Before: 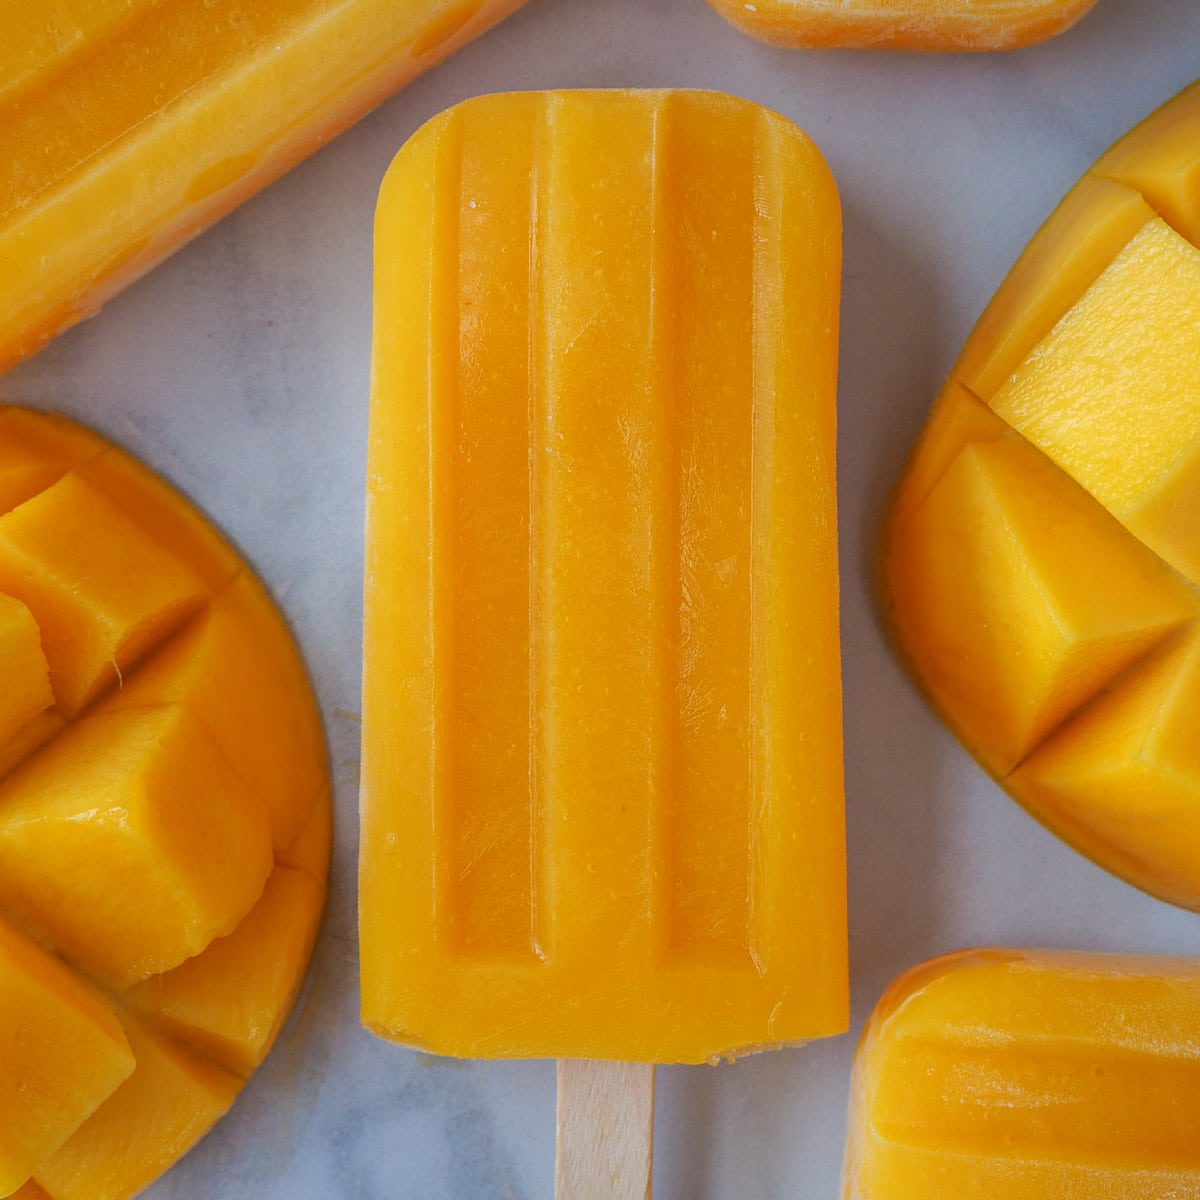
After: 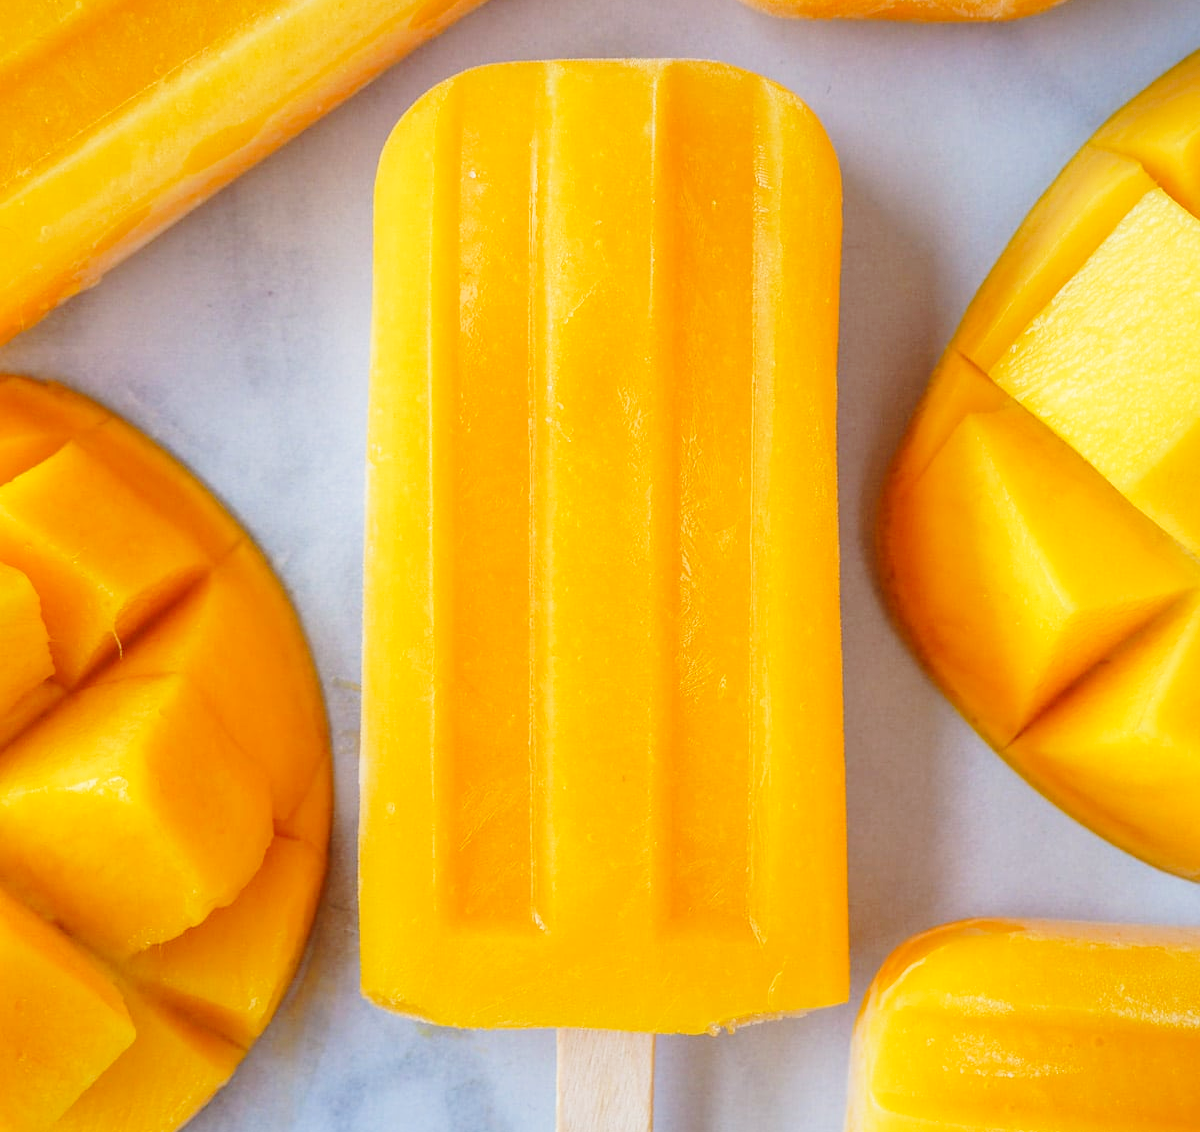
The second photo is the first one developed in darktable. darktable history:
base curve: curves: ch0 [(0, 0) (0.028, 0.03) (0.121, 0.232) (0.46, 0.748) (0.859, 0.968) (1, 1)], preserve colors none
crop and rotate: top 2.509%, bottom 3.123%
